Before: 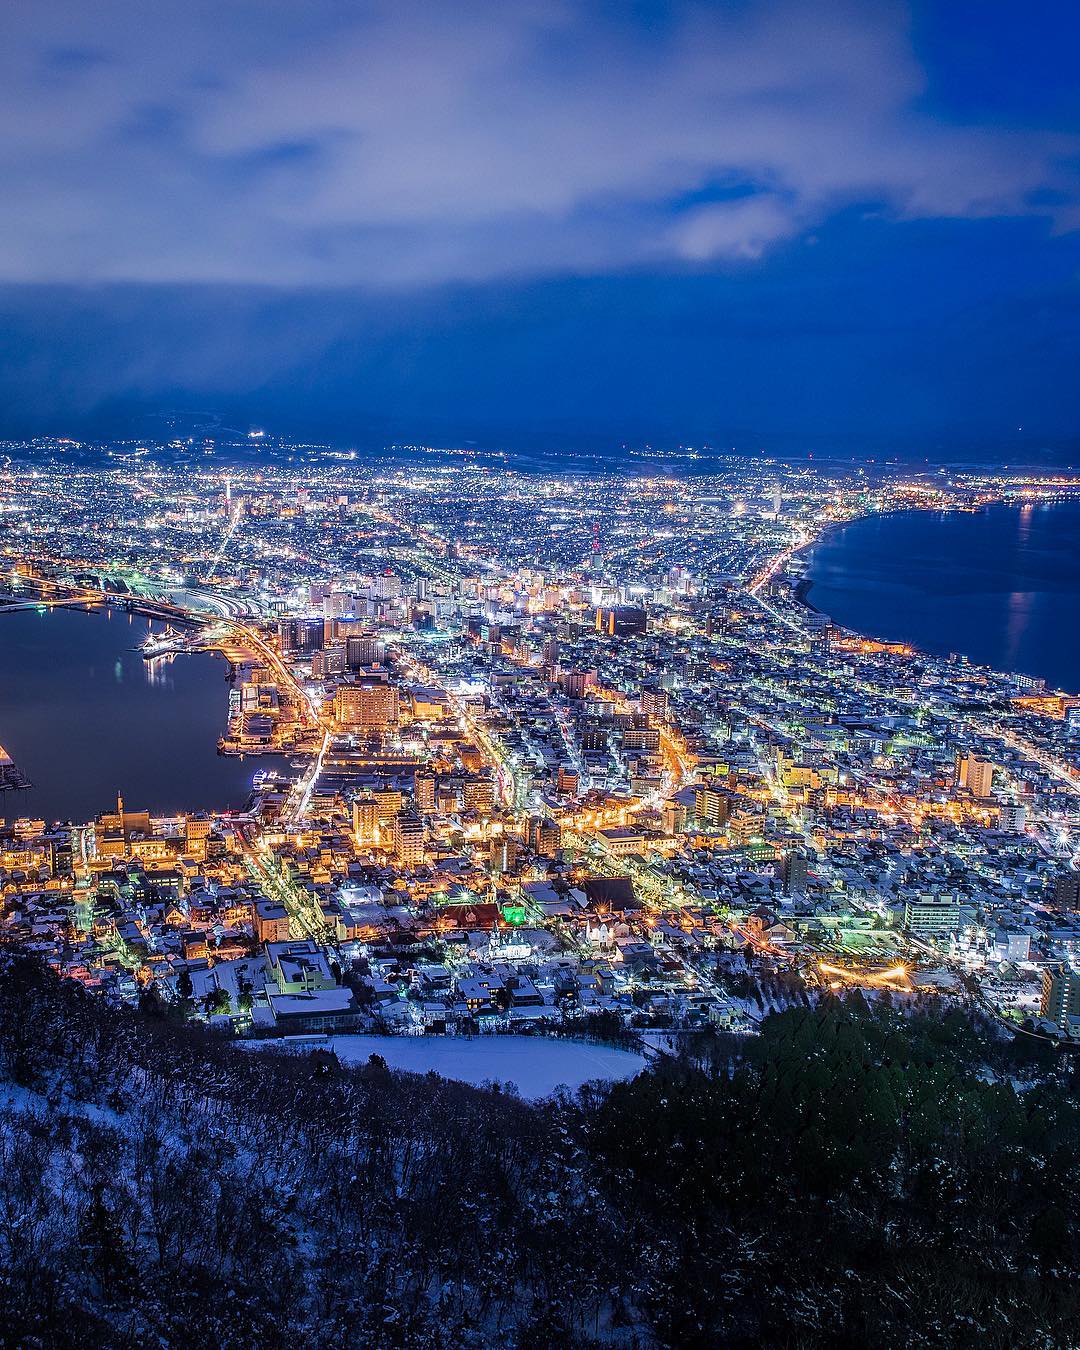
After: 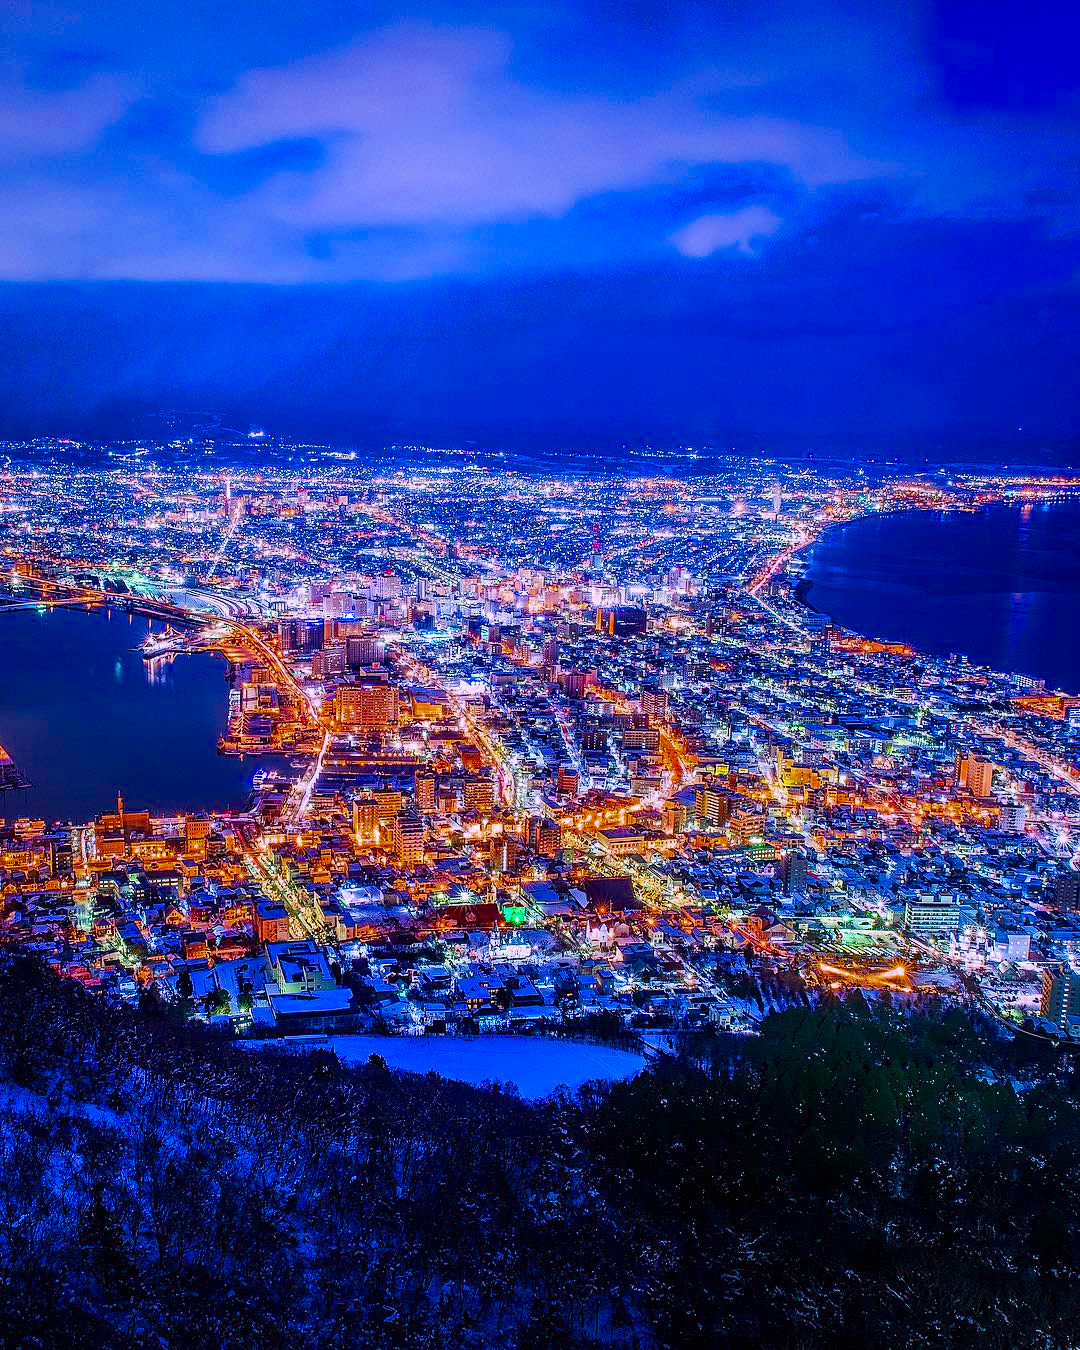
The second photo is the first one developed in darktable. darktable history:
contrast brightness saturation: contrast 0.15, brightness -0.01, saturation 0.1
white balance: red 1.066, blue 1.119
color balance rgb: perceptual saturation grading › global saturation 20%, perceptual saturation grading › highlights -25%, perceptual saturation grading › shadows 25%, global vibrance 50%
color zones: curves: ch0 [(0.11, 0.396) (0.195, 0.36) (0.25, 0.5) (0.303, 0.412) (0.357, 0.544) (0.75, 0.5) (0.967, 0.328)]; ch1 [(0, 0.468) (0.112, 0.512) (0.202, 0.6) (0.25, 0.5) (0.307, 0.352) (0.357, 0.544) (0.75, 0.5) (0.963, 0.524)]
